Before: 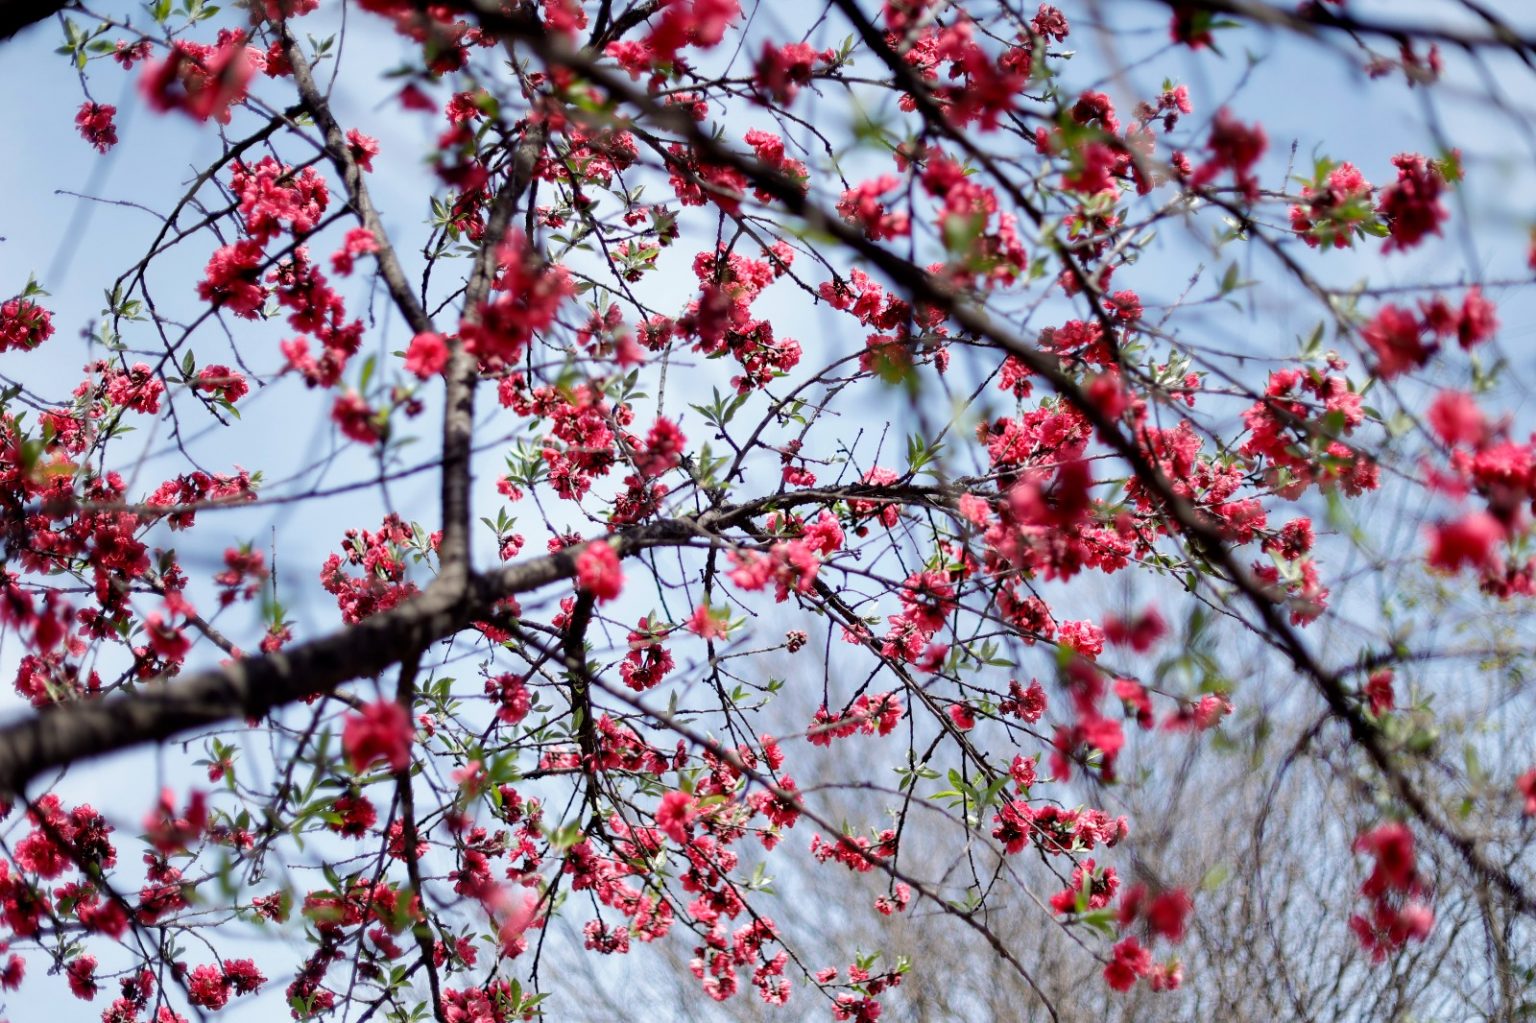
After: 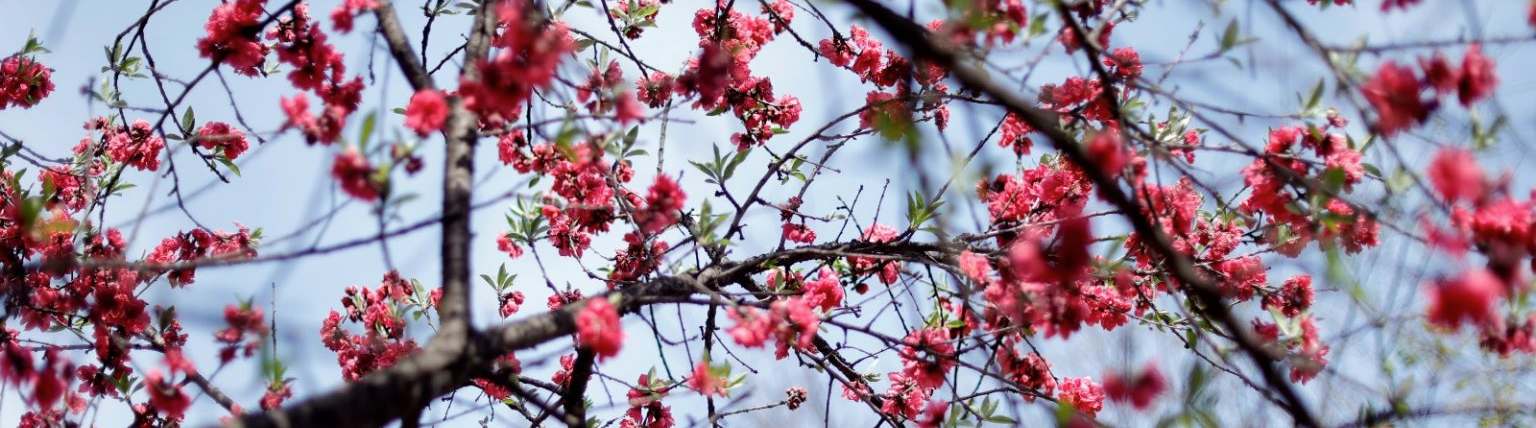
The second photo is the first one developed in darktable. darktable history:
contrast brightness saturation: saturation -0.05
crop and rotate: top 23.84%, bottom 34.294%
